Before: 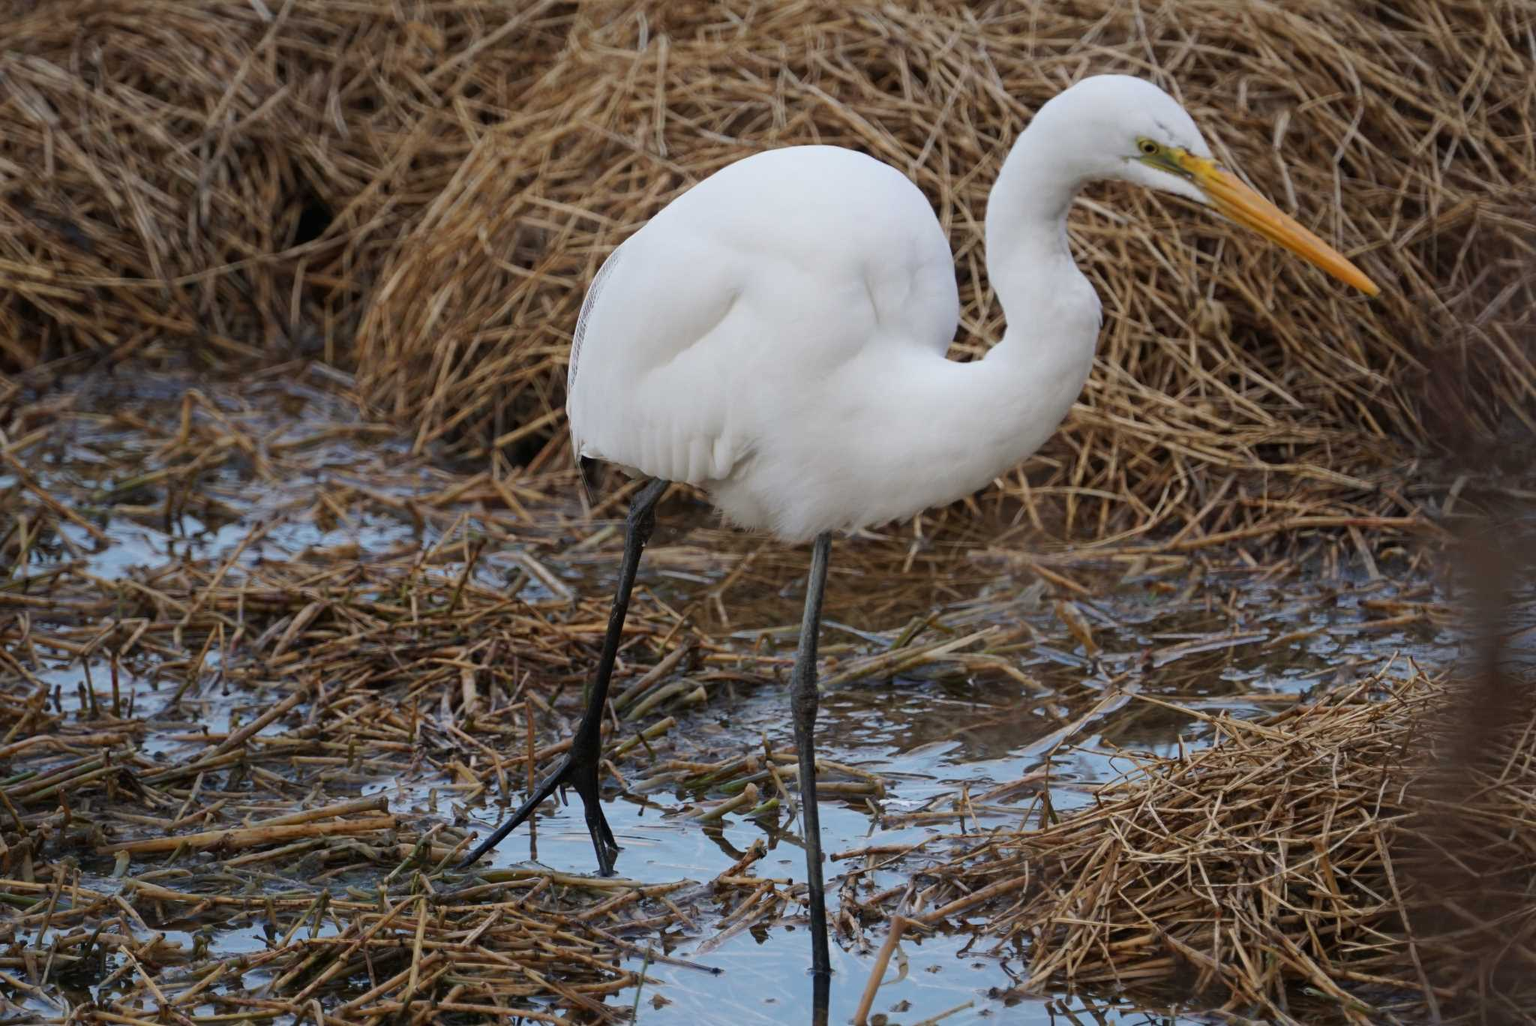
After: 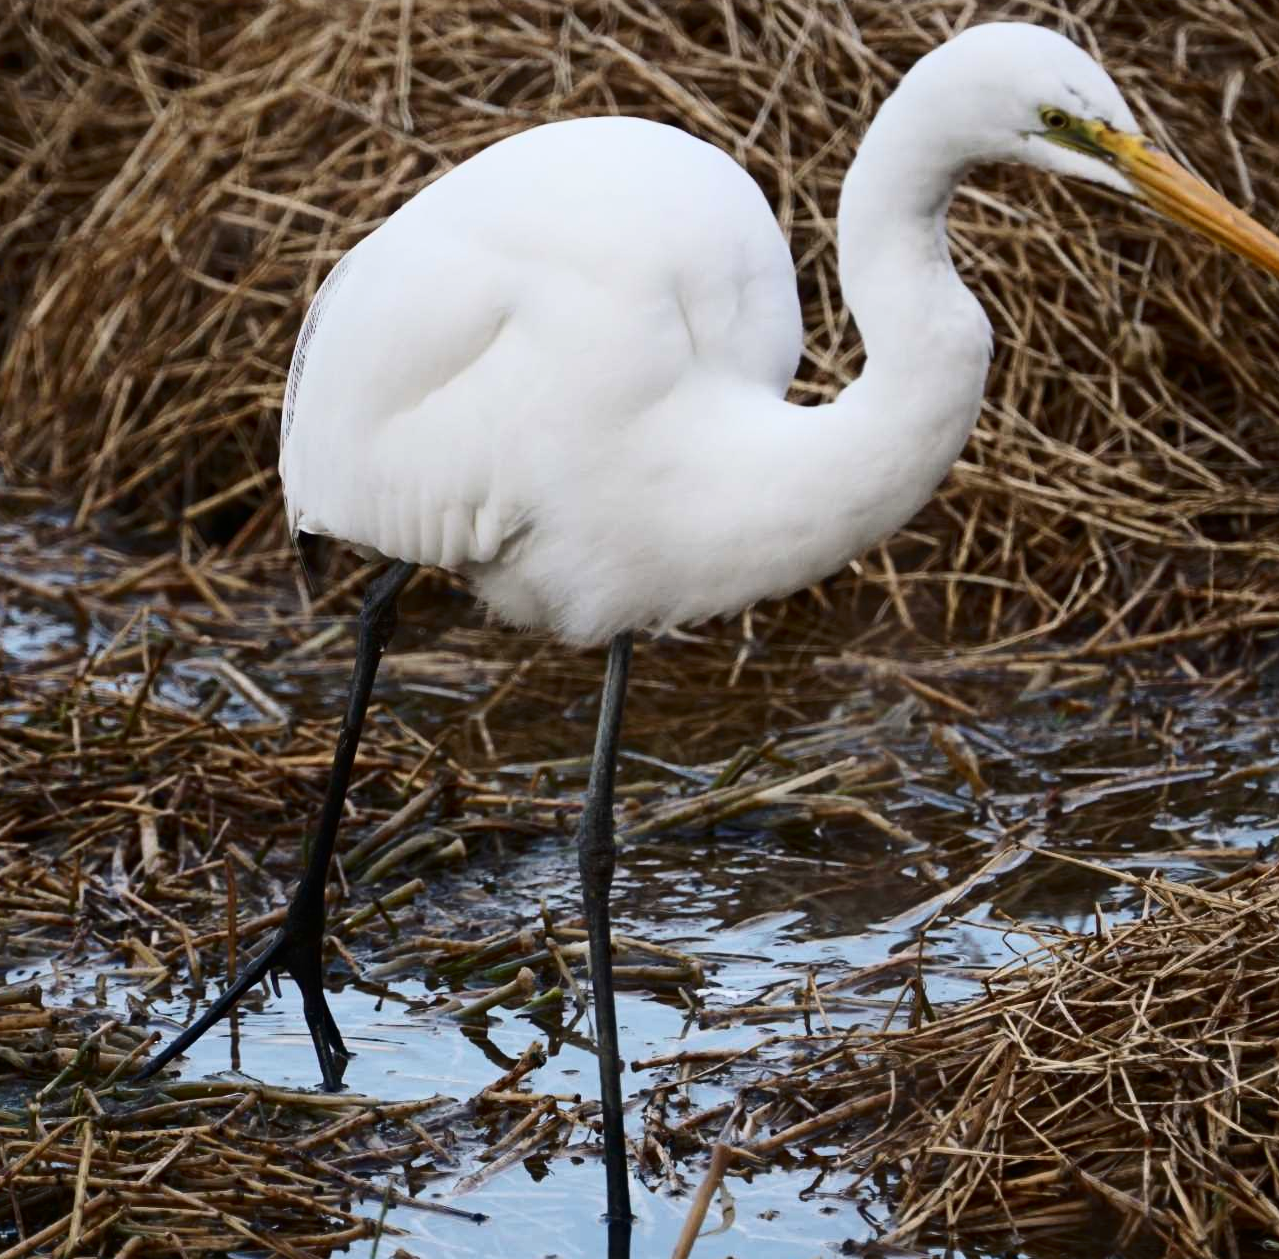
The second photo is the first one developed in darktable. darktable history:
crop and rotate: left 23.277%, top 5.634%, right 14.227%, bottom 2.282%
color correction: highlights a* 0.067, highlights b* -0.227
contrast brightness saturation: contrast 0.296
